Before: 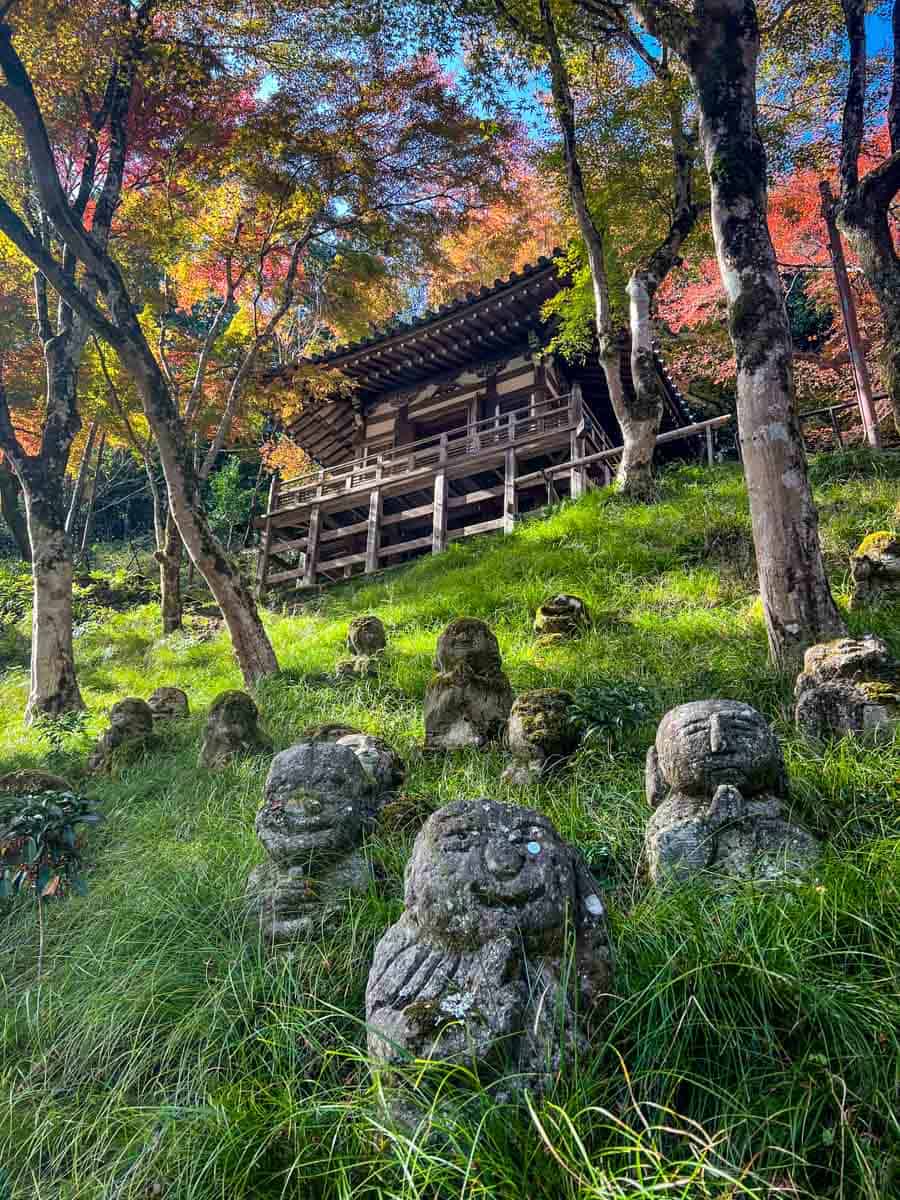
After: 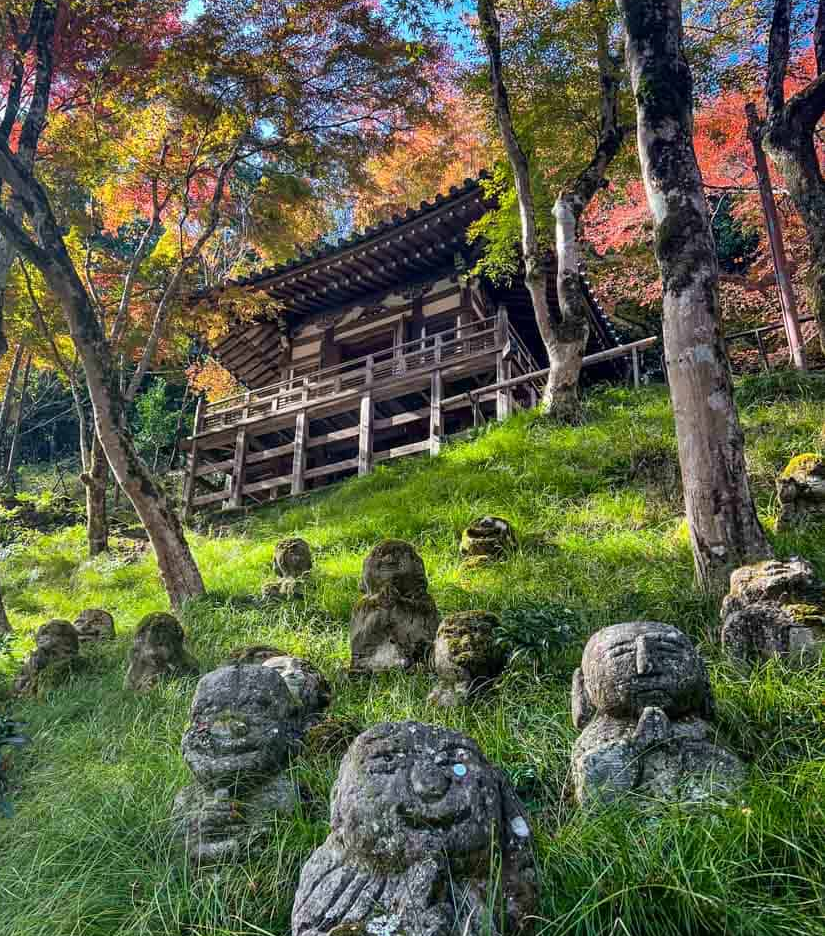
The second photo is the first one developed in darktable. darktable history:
crop: left 8.311%, top 6.573%, bottom 15.374%
